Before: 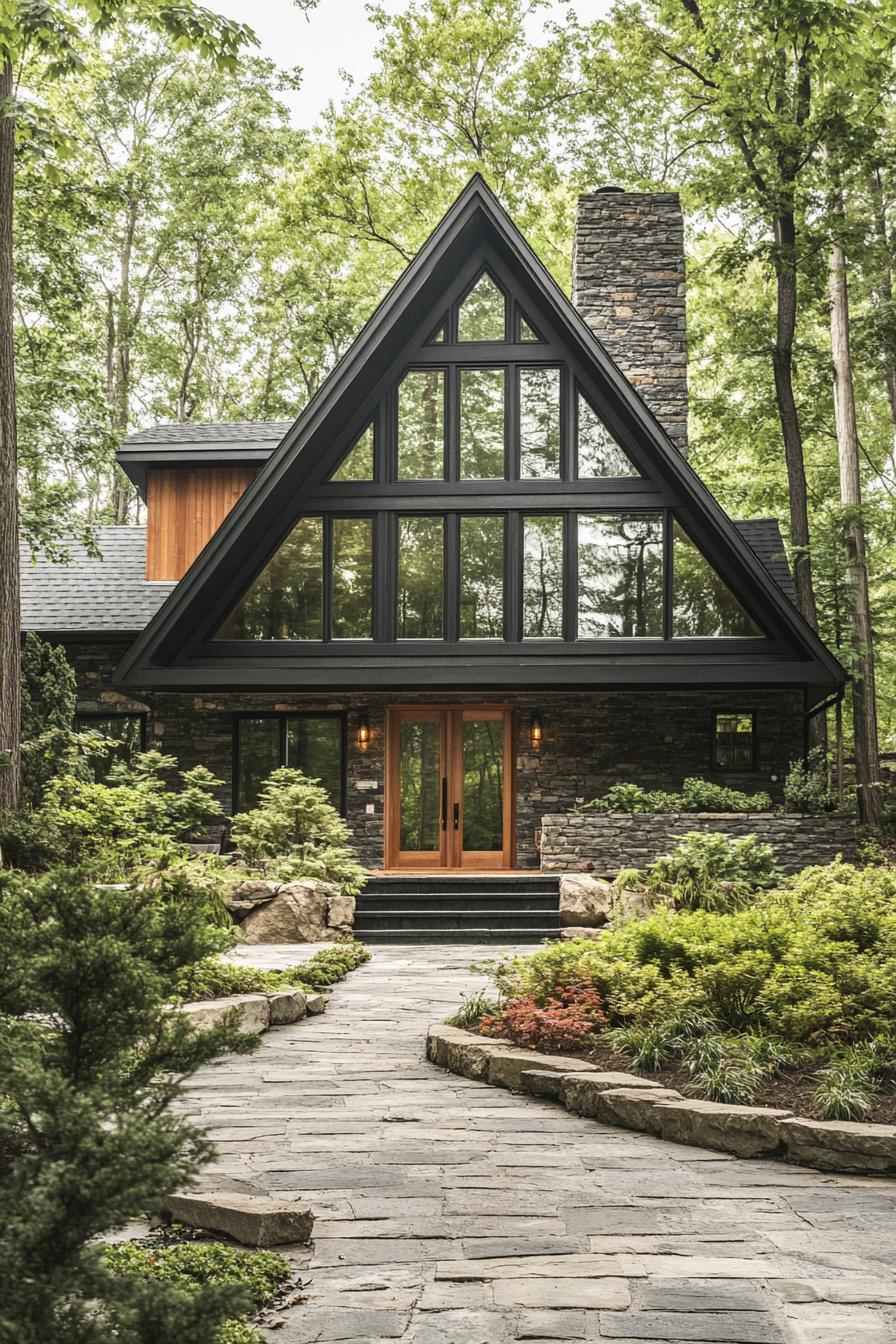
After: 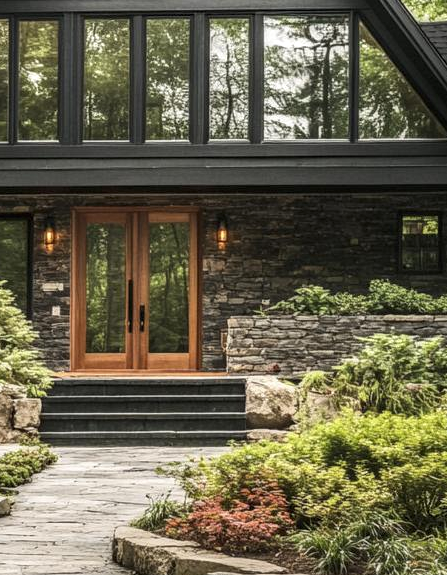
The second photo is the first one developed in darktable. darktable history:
crop: left 35.13%, top 37.089%, right 14.966%, bottom 20.091%
local contrast: on, module defaults
